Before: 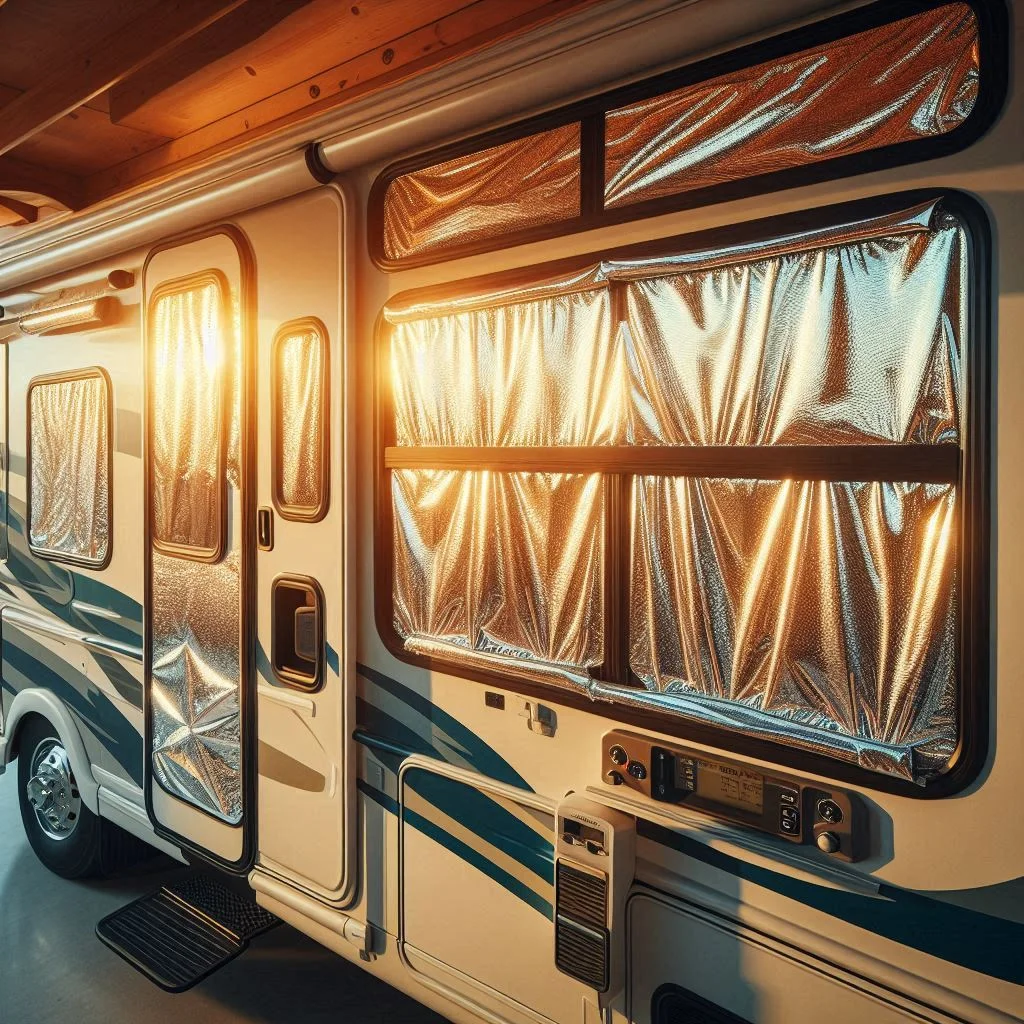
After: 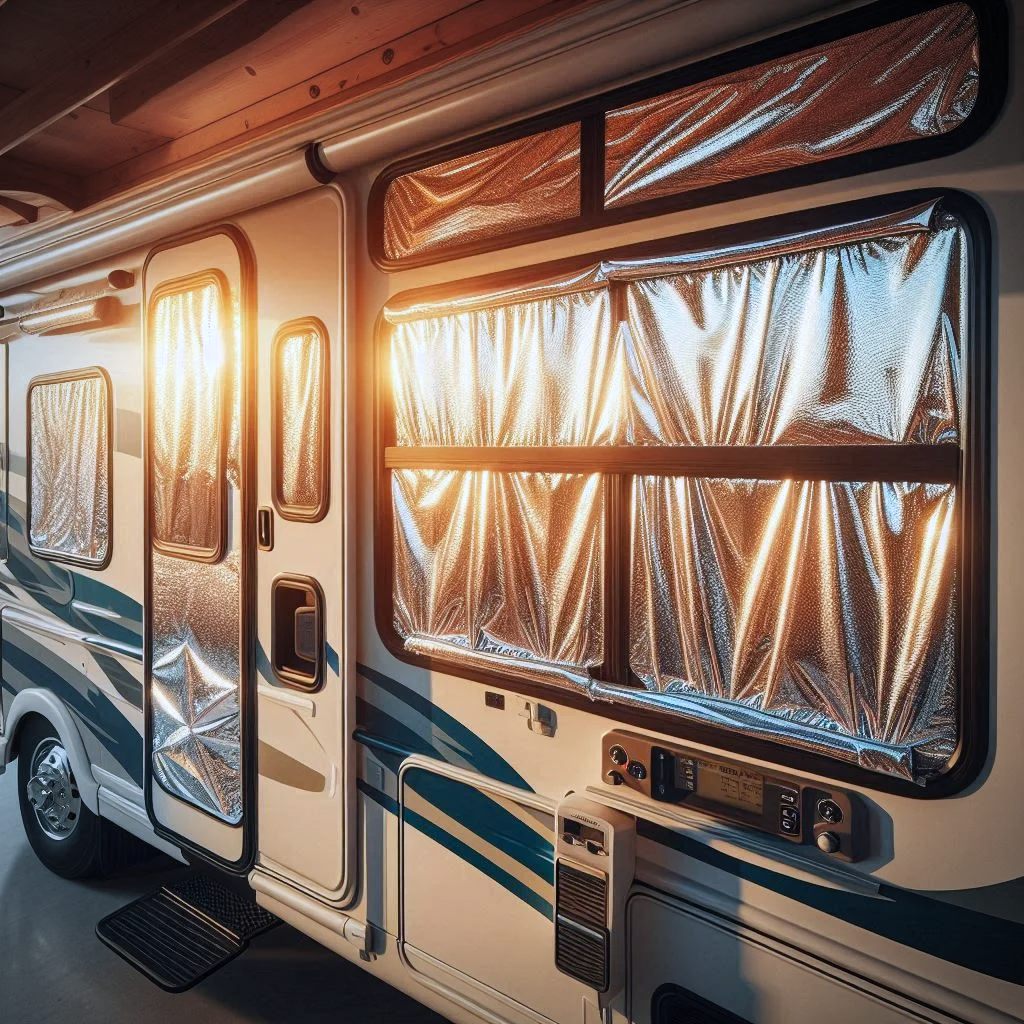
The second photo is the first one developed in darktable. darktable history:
vignetting: on, module defaults
color calibration: illuminant custom, x 0.373, y 0.388, temperature 4269.97 K
